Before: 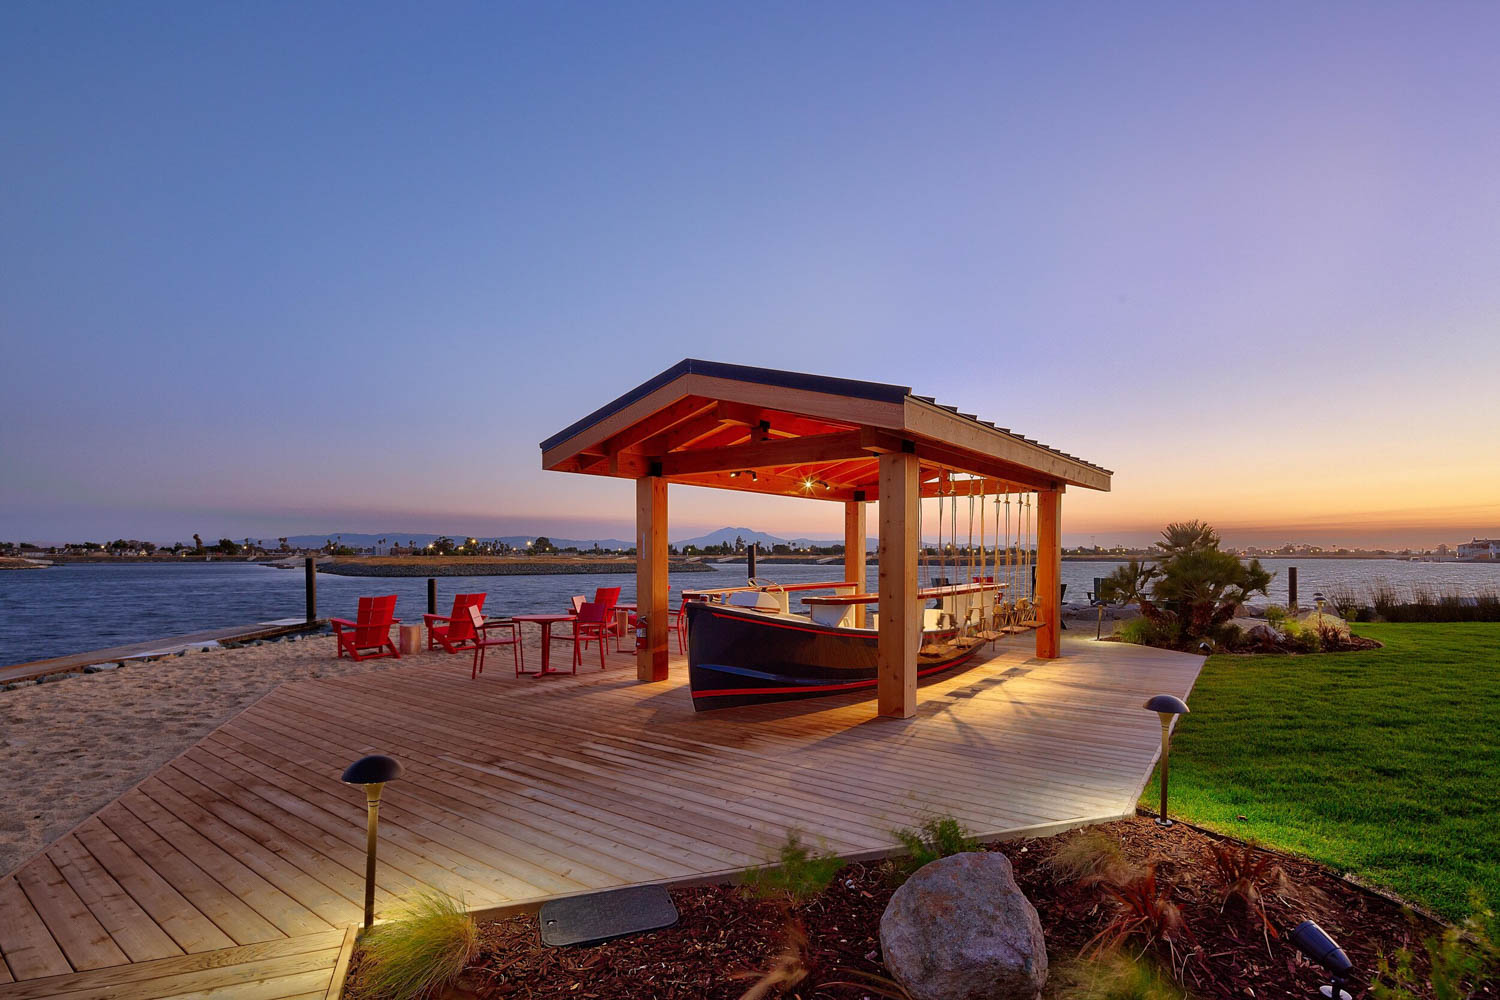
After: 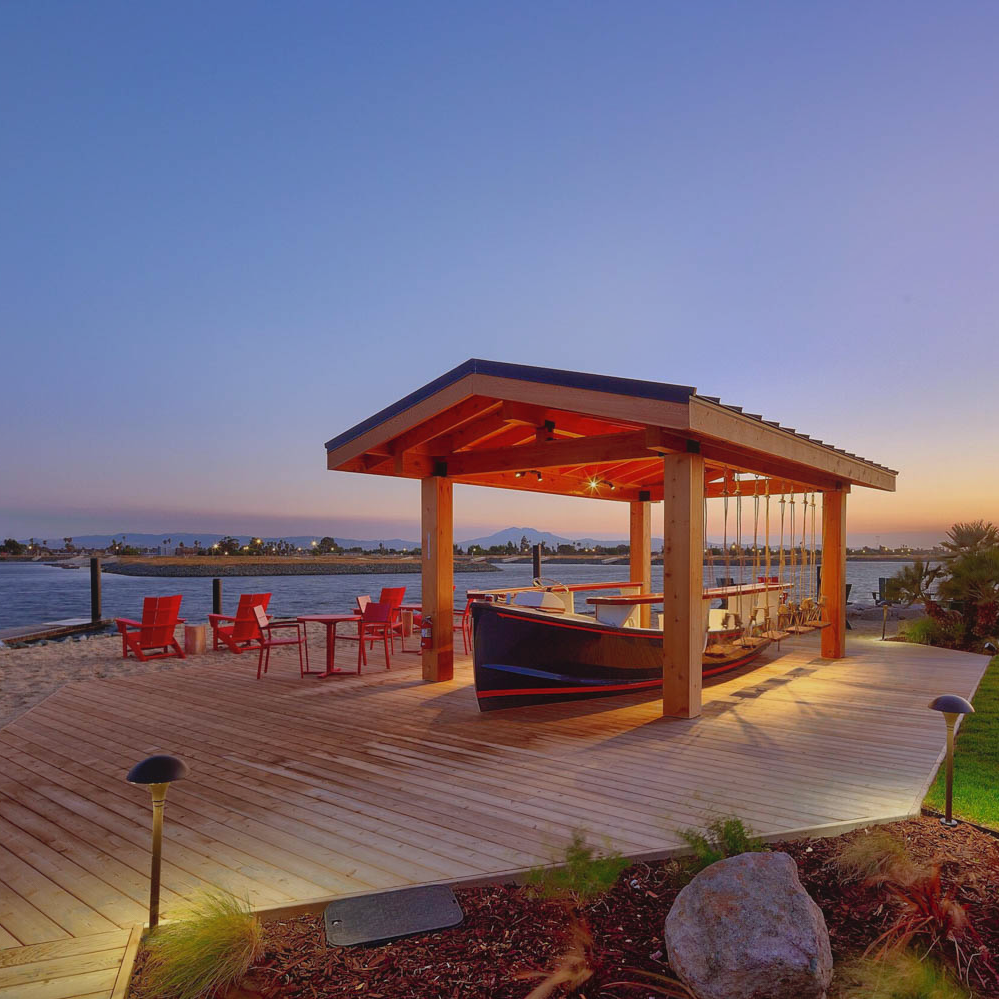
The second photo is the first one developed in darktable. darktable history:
crop and rotate: left 14.385%, right 18.948%
white balance: red 0.978, blue 0.999
shadows and highlights: on, module defaults
contrast equalizer: octaves 7, y [[0.6 ×6], [0.55 ×6], [0 ×6], [0 ×6], [0 ×6]], mix -0.3
